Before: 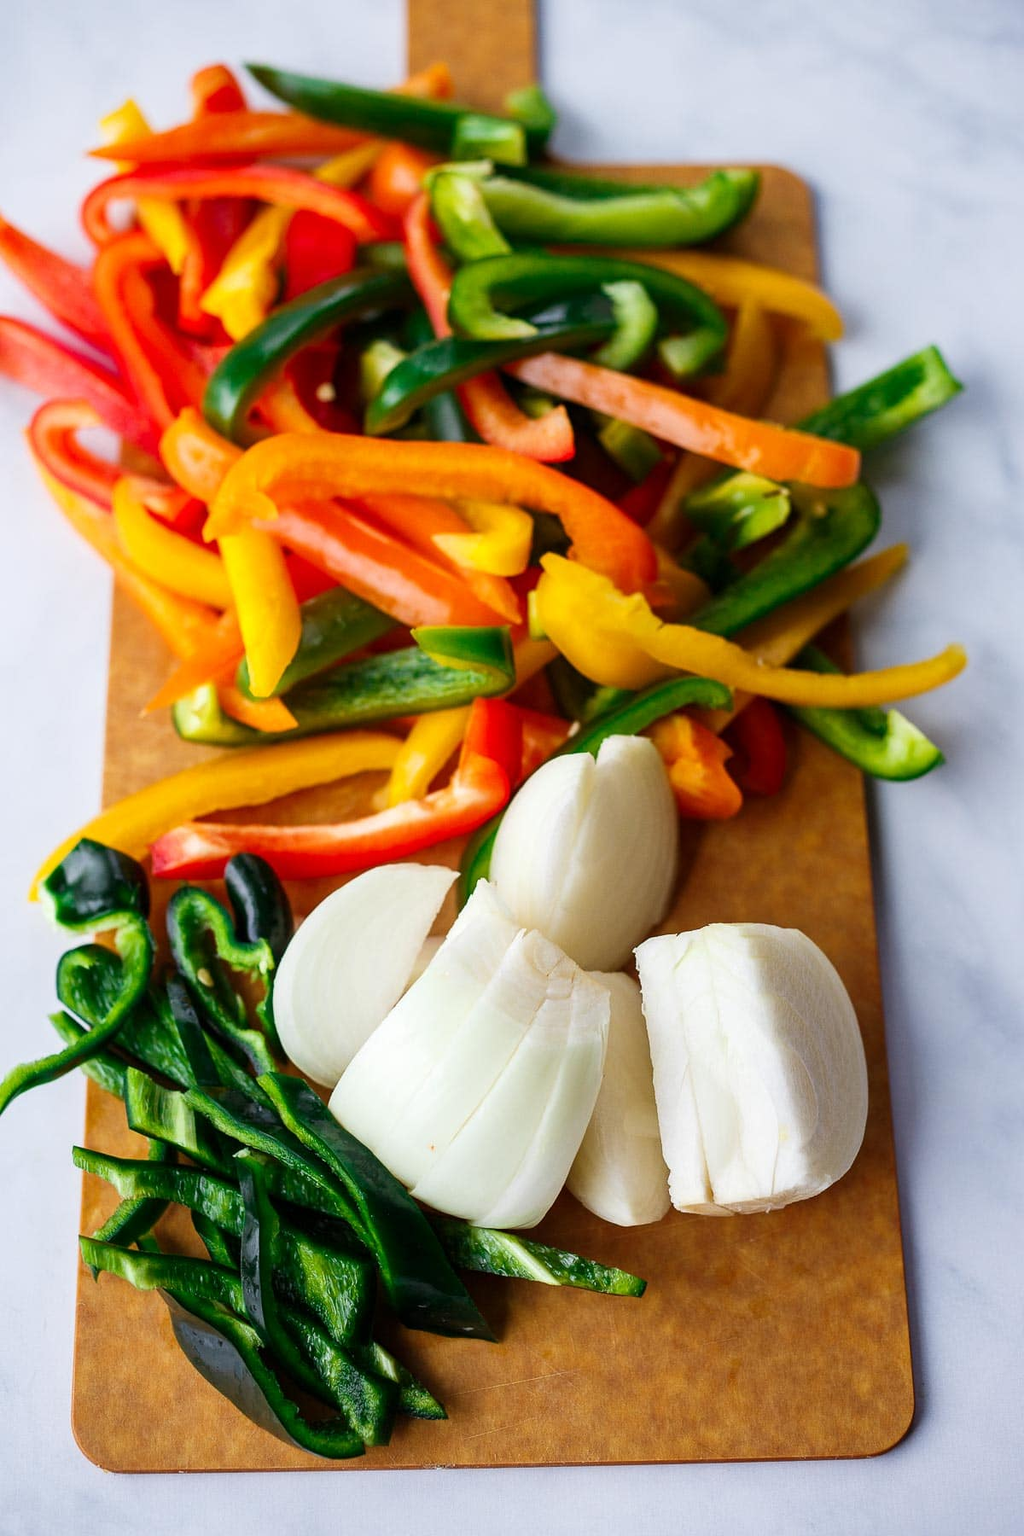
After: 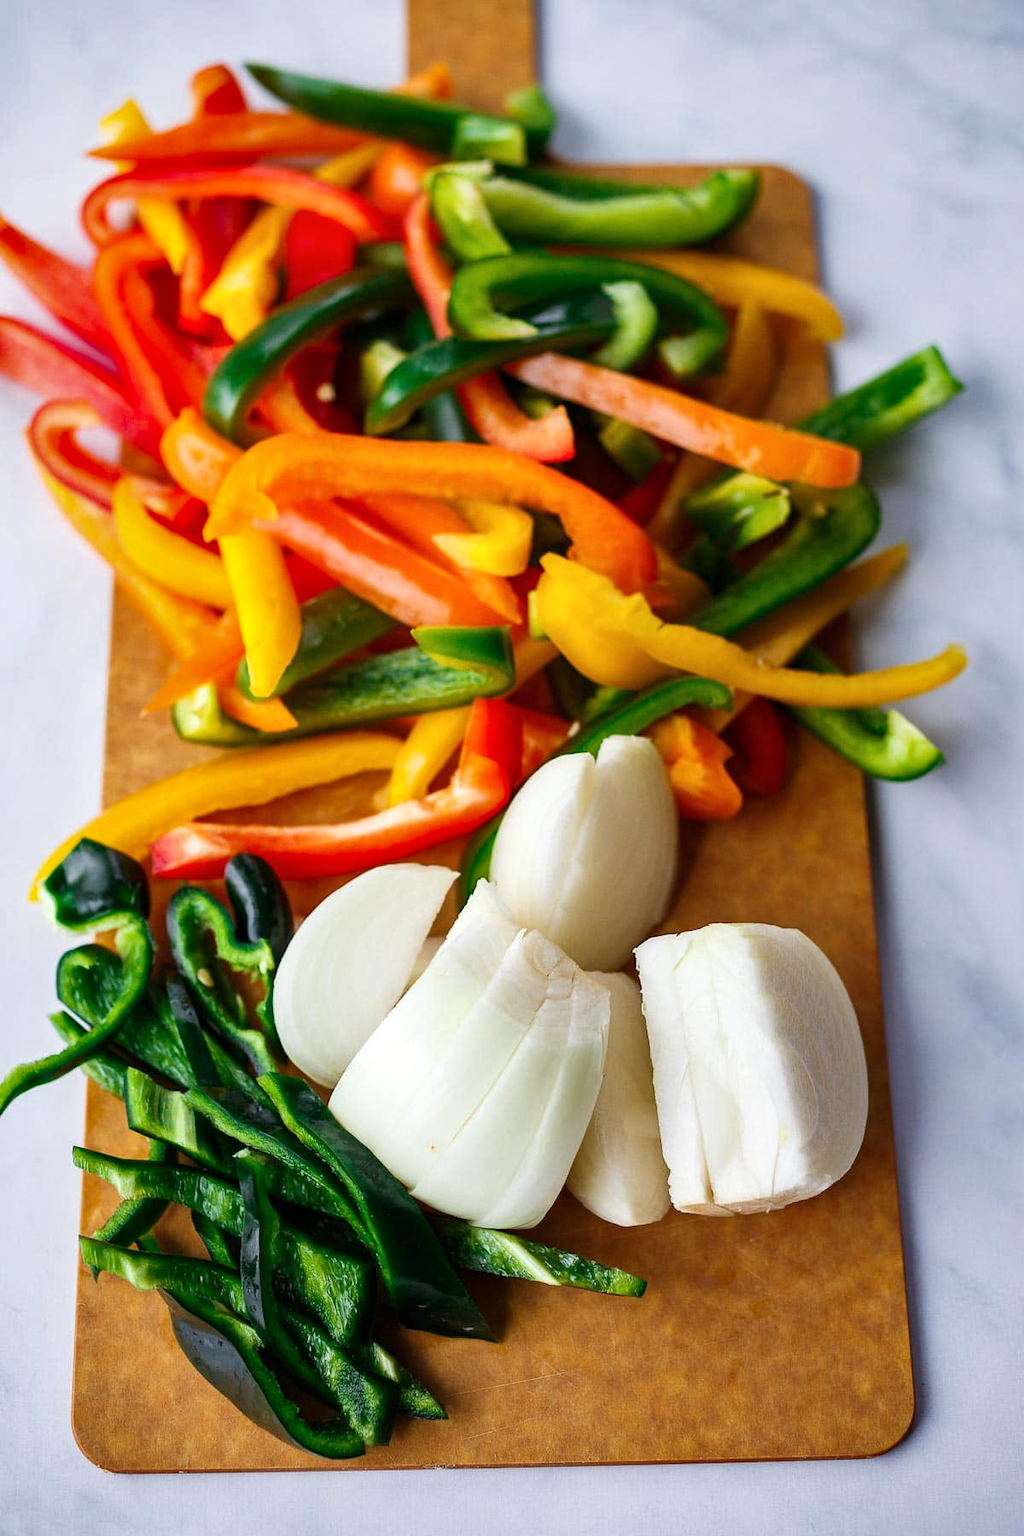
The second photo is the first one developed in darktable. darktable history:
shadows and highlights: shadows 13.08, white point adjustment 1.28, soften with gaussian
